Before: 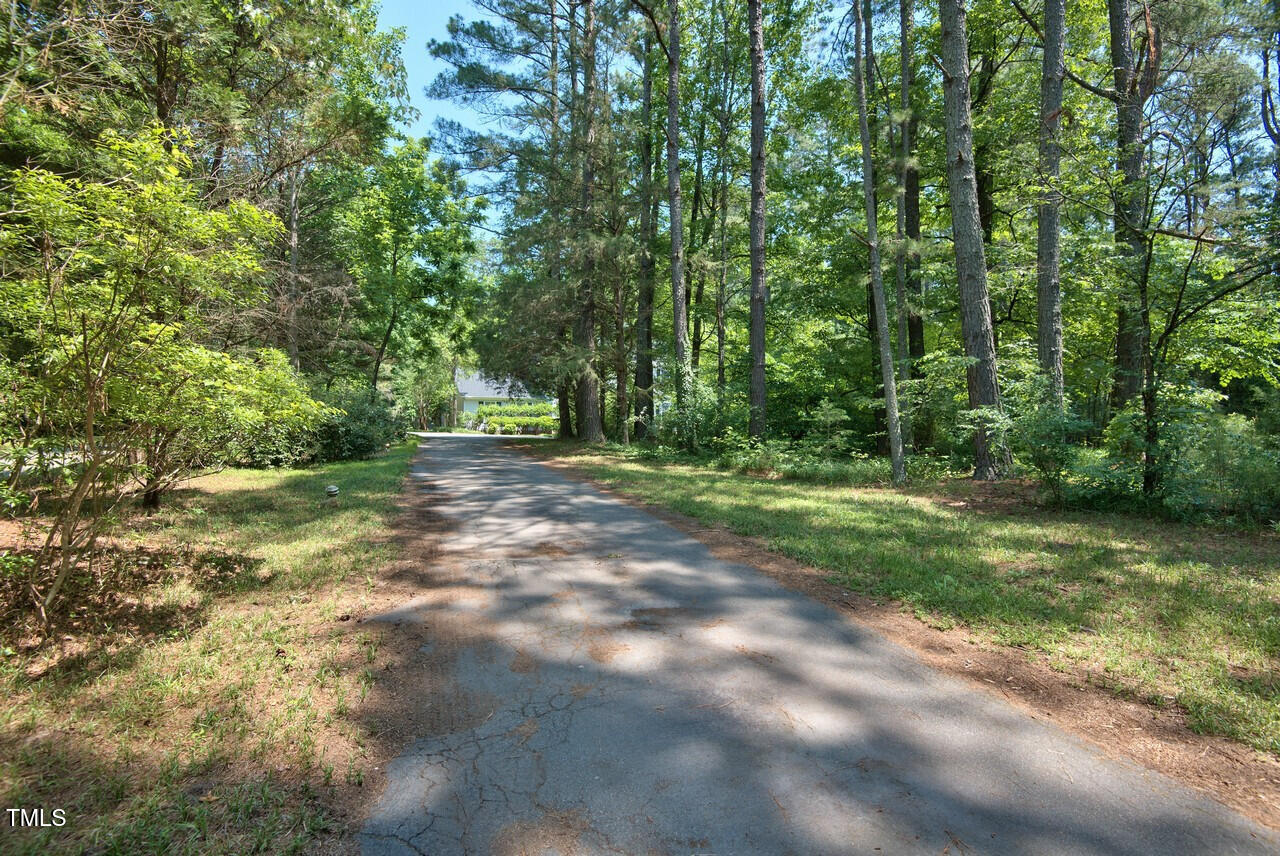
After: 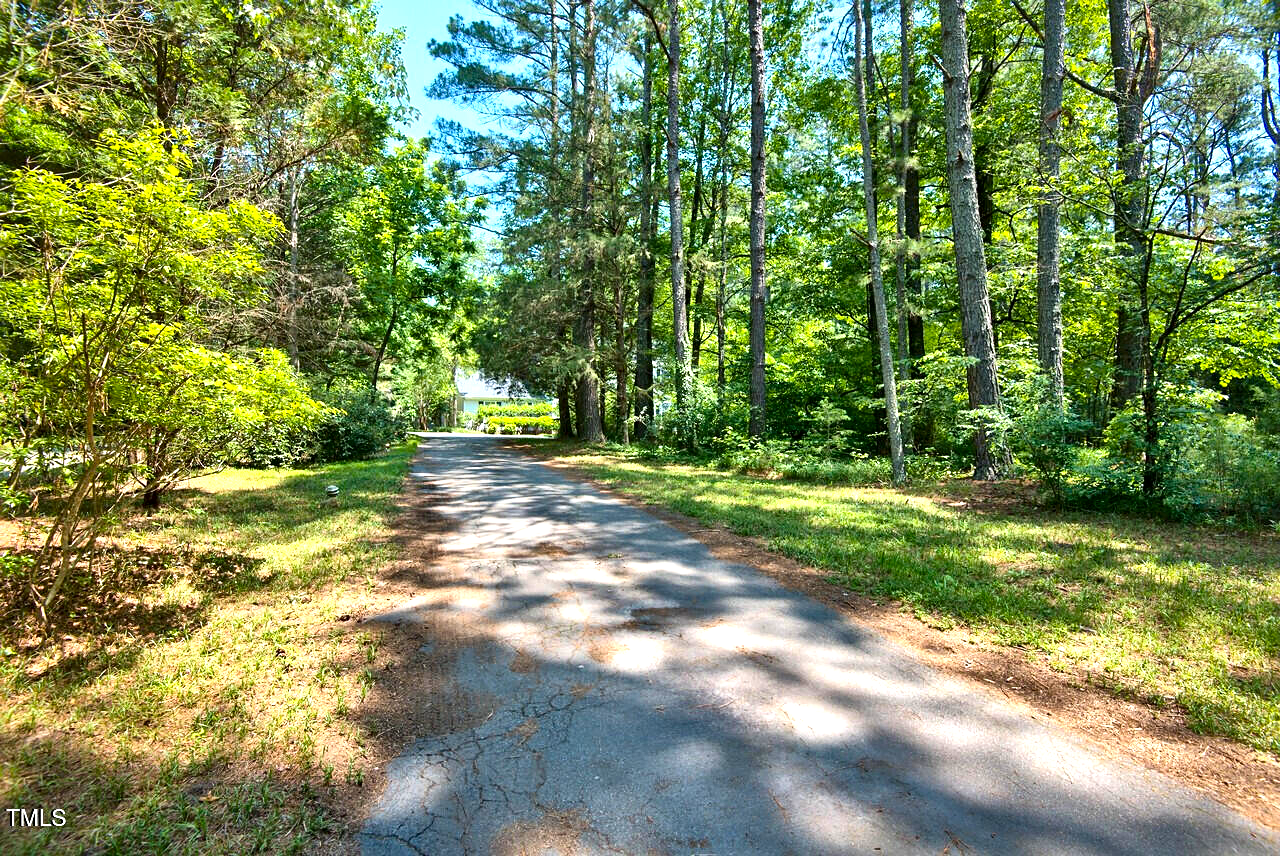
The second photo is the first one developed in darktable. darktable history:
sharpen: amount 0.201
color balance rgb: perceptual saturation grading › global saturation 31.074%, global vibrance 20%
exposure: black level correction -0.002, exposure 0.53 EV, compensate highlight preservation false
local contrast: mode bilateral grid, contrast 70, coarseness 76, detail 181%, midtone range 0.2
